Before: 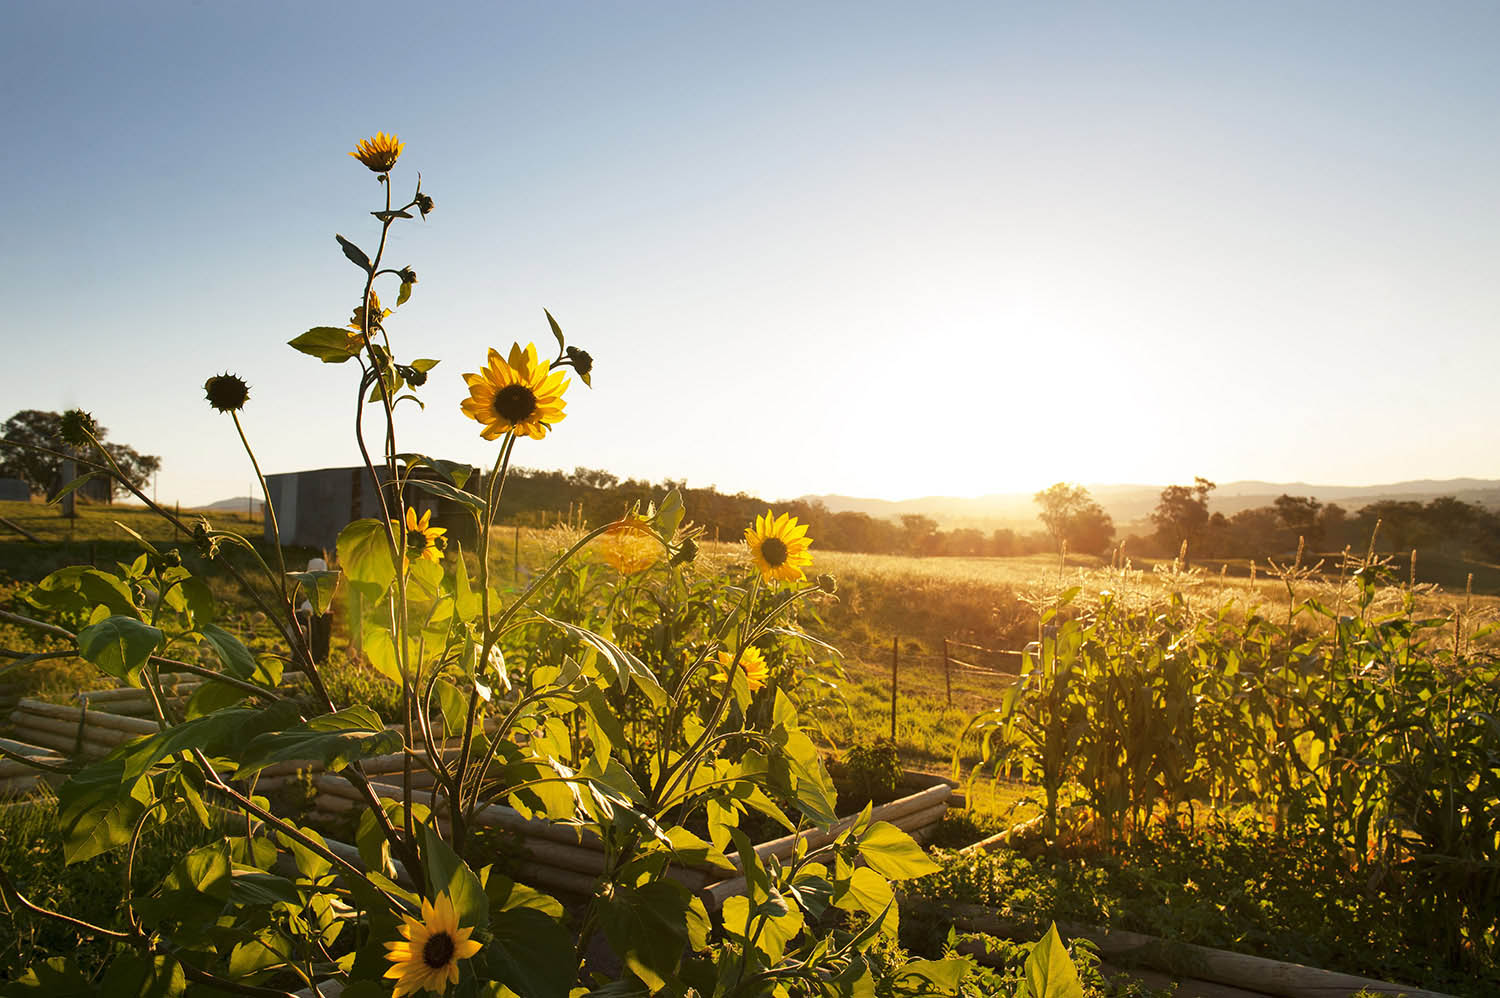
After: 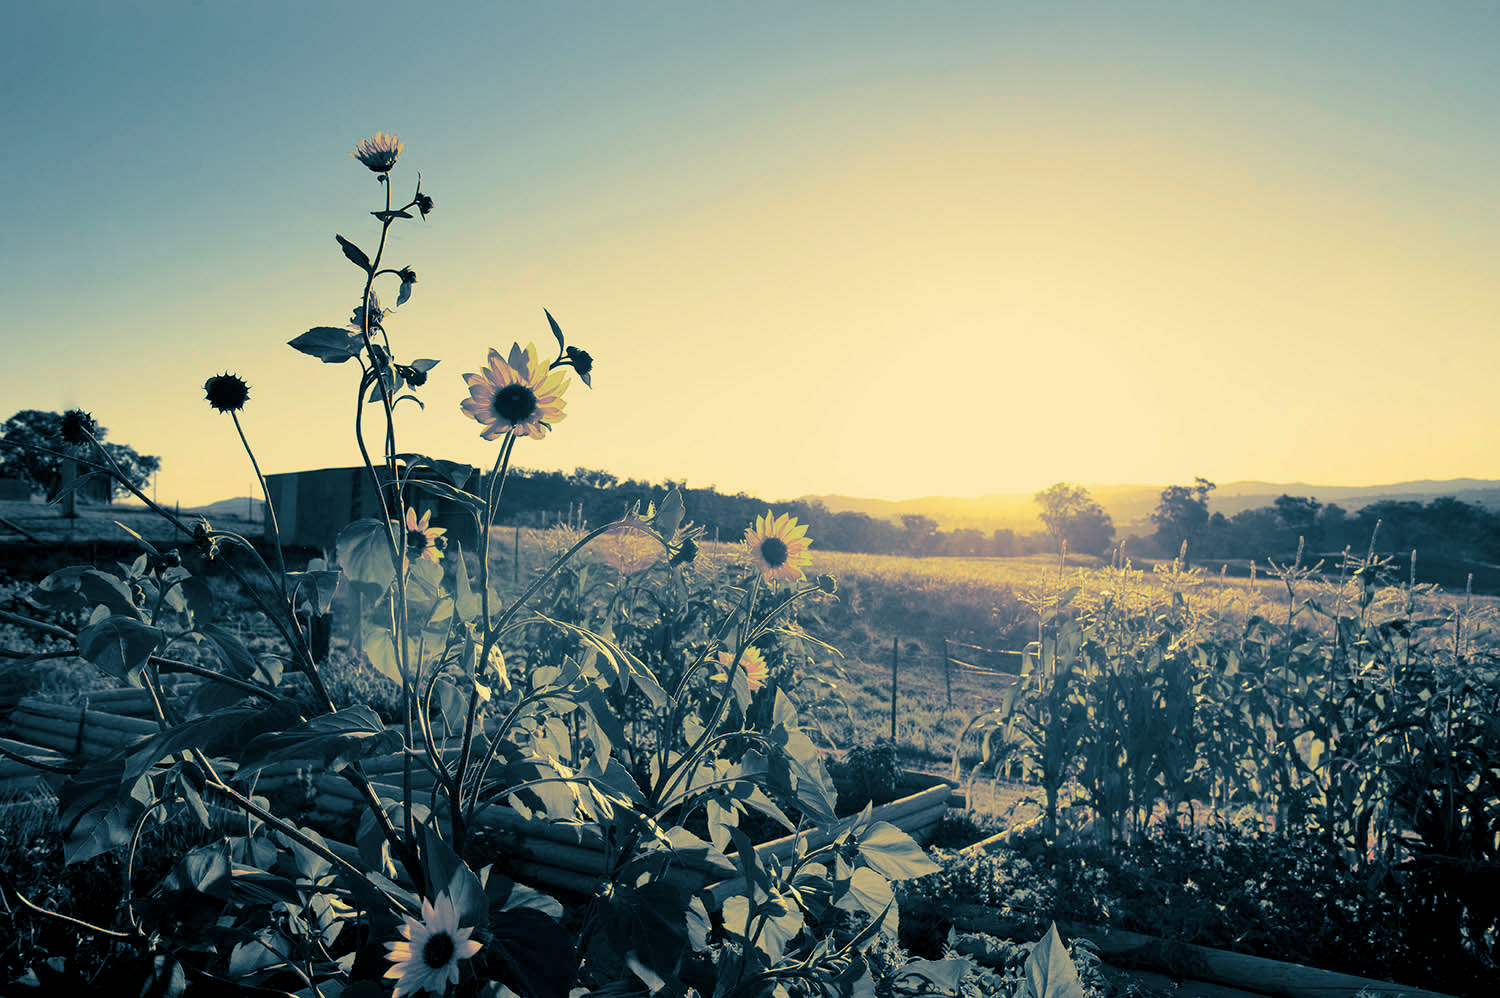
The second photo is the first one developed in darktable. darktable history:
split-toning: shadows › hue 212.4°, balance -70
color correction: highlights a* 0.162, highlights b* 29.53, shadows a* -0.162, shadows b* 21.09
color balance rgb: contrast -10%
